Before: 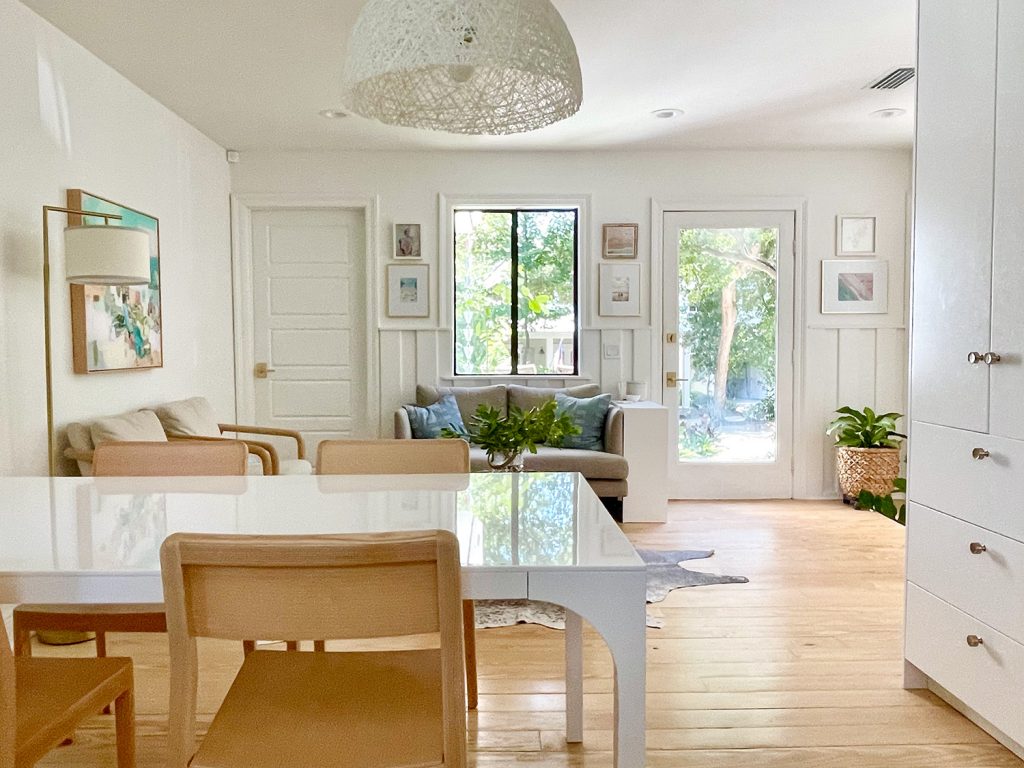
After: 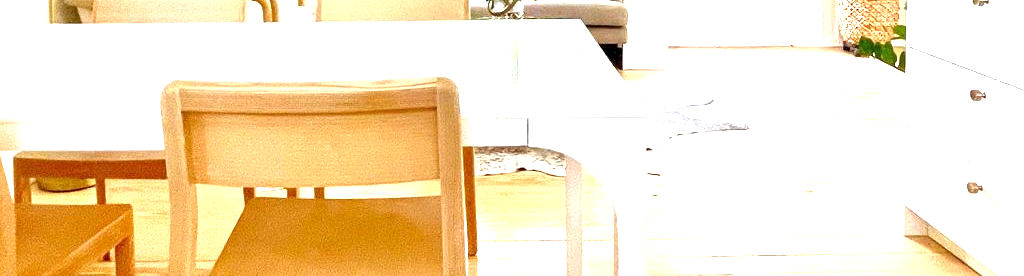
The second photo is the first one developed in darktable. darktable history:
crop and rotate: top 59.047%, bottom 4.986%
shadows and highlights: shadows 25.22, highlights -23.32
exposure: black level correction 0.001, exposure 1.728 EV, compensate highlight preservation false
